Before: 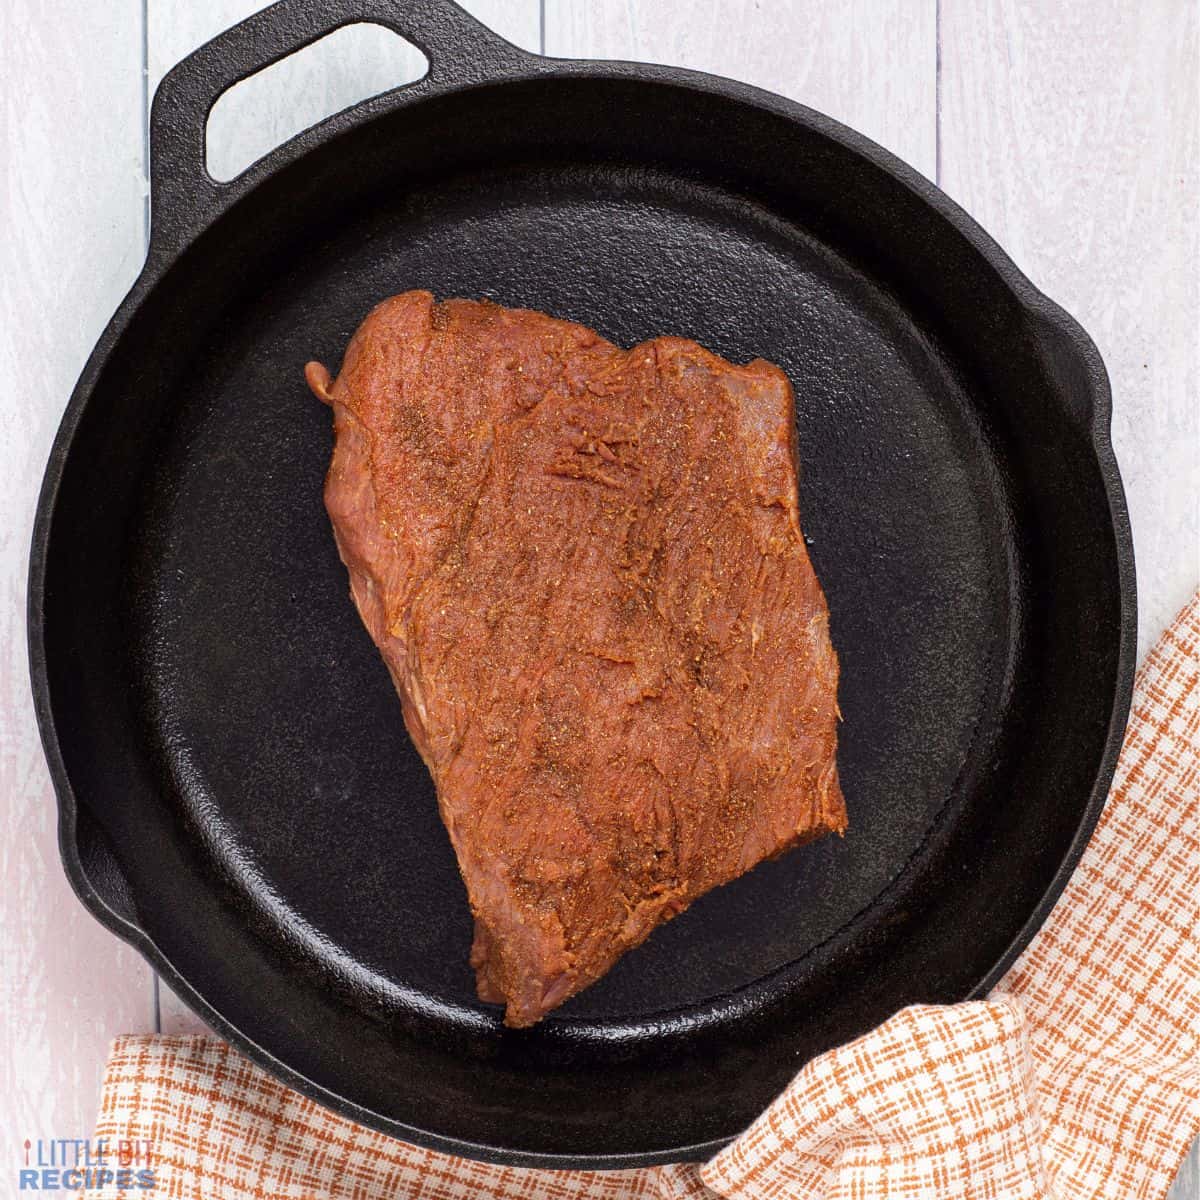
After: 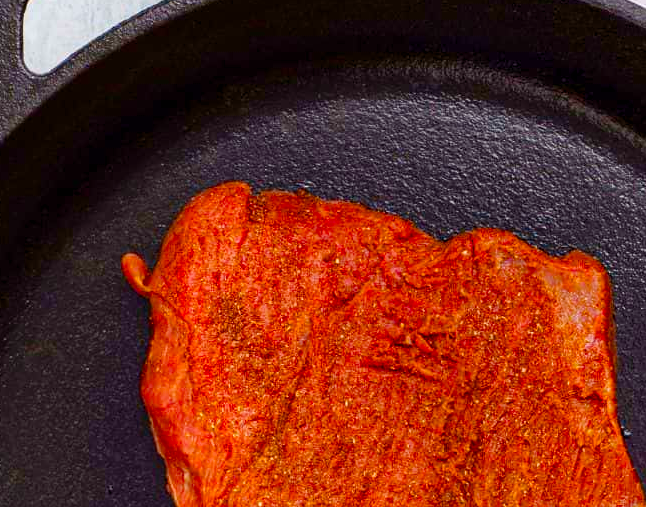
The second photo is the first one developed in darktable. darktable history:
color balance rgb: perceptual saturation grading › global saturation 35%, perceptual saturation grading › highlights -25%, perceptual saturation grading › shadows 50%
contrast brightness saturation: saturation 0.5
crop: left 15.306%, top 9.065%, right 30.789%, bottom 48.638%
